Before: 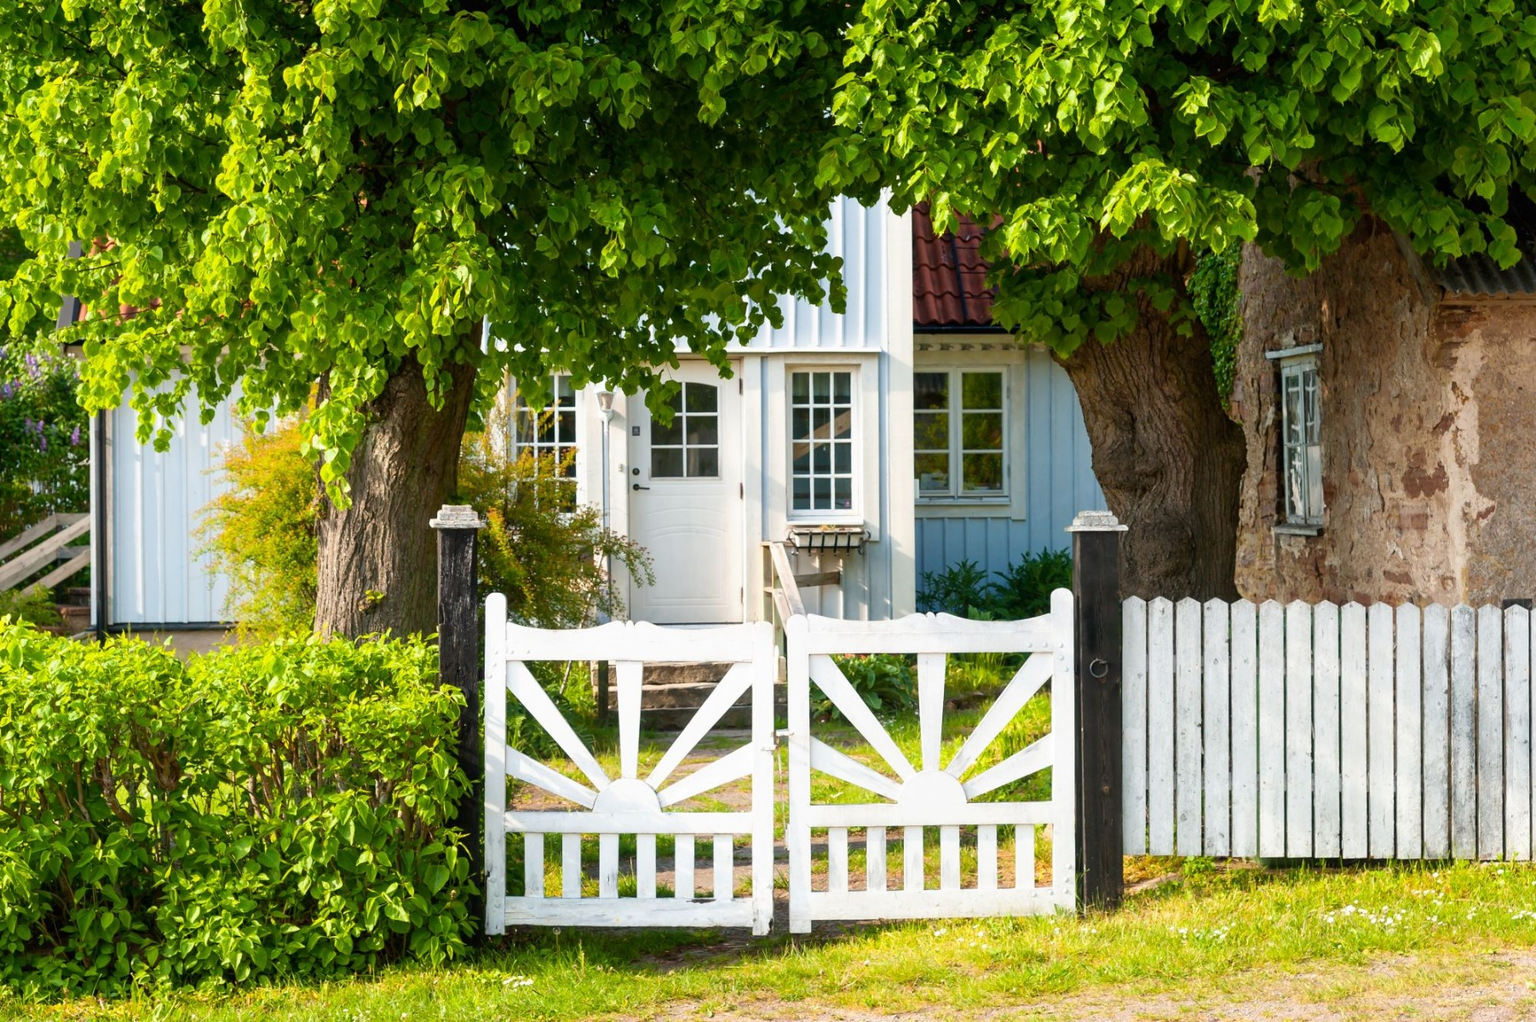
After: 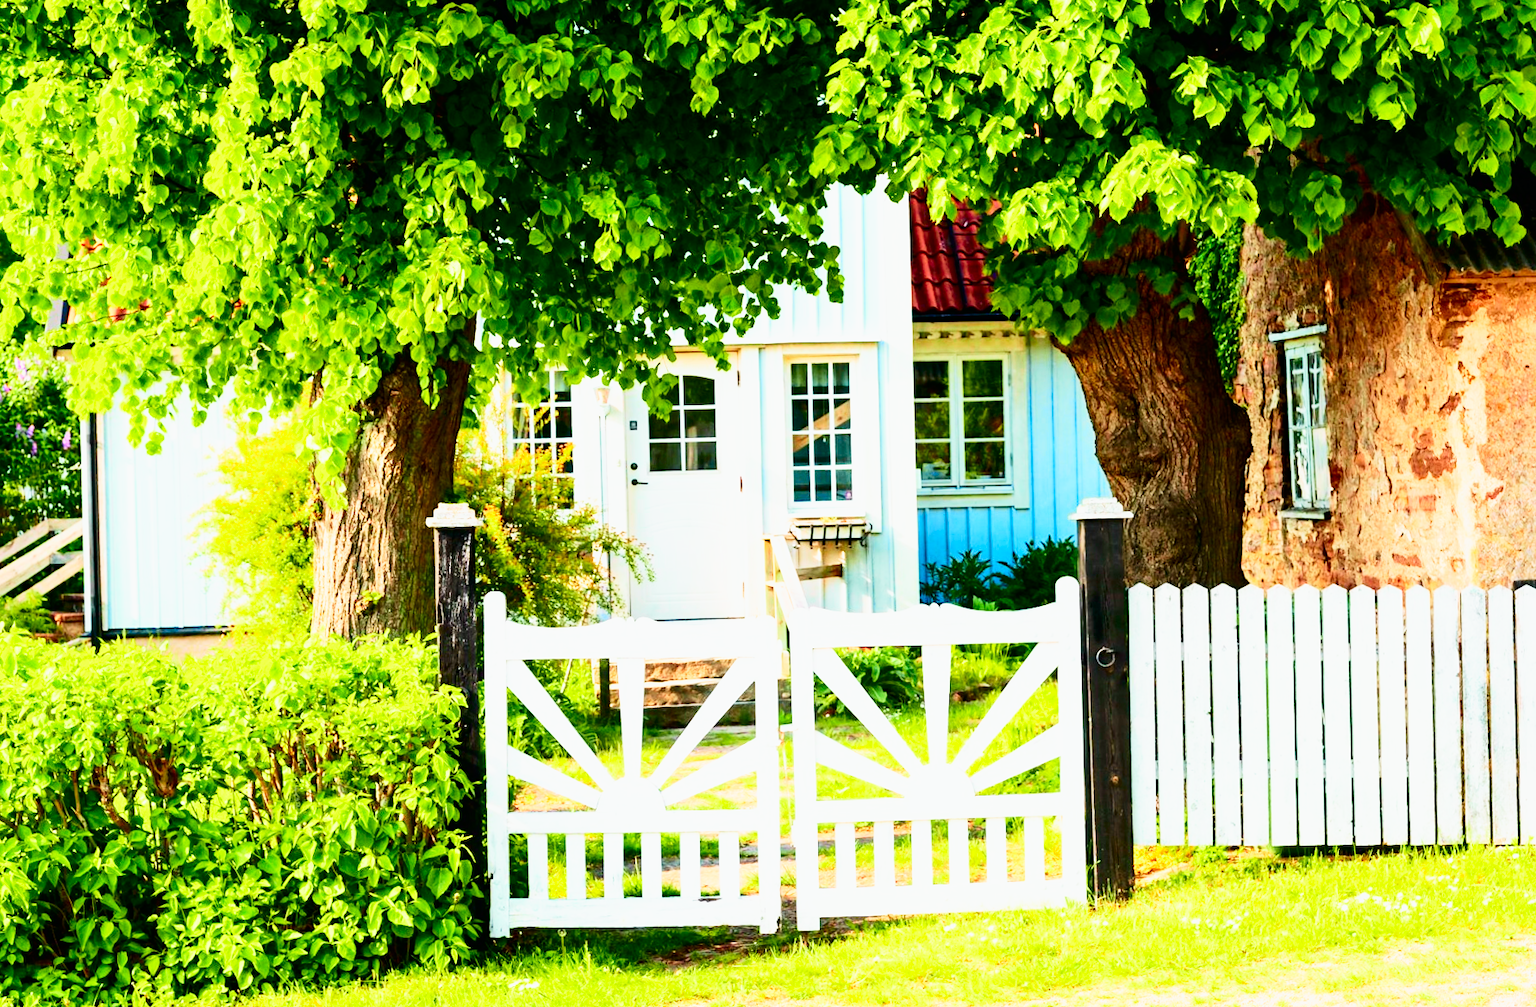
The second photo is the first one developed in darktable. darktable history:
haze removal: compatibility mode true, adaptive false
rotate and perspective: rotation -1°, crop left 0.011, crop right 0.989, crop top 0.025, crop bottom 0.975
tone curve: curves: ch0 [(0, 0.003) (0.044, 0.025) (0.12, 0.089) (0.197, 0.168) (0.281, 0.273) (0.468, 0.548) (0.583, 0.691) (0.701, 0.815) (0.86, 0.922) (1, 0.982)]; ch1 [(0, 0) (0.232, 0.214) (0.404, 0.376) (0.461, 0.425) (0.493, 0.481) (0.501, 0.5) (0.517, 0.524) (0.55, 0.585) (0.598, 0.651) (0.671, 0.735) (0.796, 0.85) (1, 1)]; ch2 [(0, 0) (0.249, 0.216) (0.357, 0.317) (0.448, 0.432) (0.478, 0.492) (0.498, 0.499) (0.517, 0.527) (0.537, 0.564) (0.569, 0.617) (0.61, 0.659) (0.706, 0.75) (0.808, 0.809) (0.991, 0.968)], color space Lab, independent channels, preserve colors none
base curve: curves: ch0 [(0, 0) (0.007, 0.004) (0.027, 0.03) (0.046, 0.07) (0.207, 0.54) (0.442, 0.872) (0.673, 0.972) (1, 1)], preserve colors none
